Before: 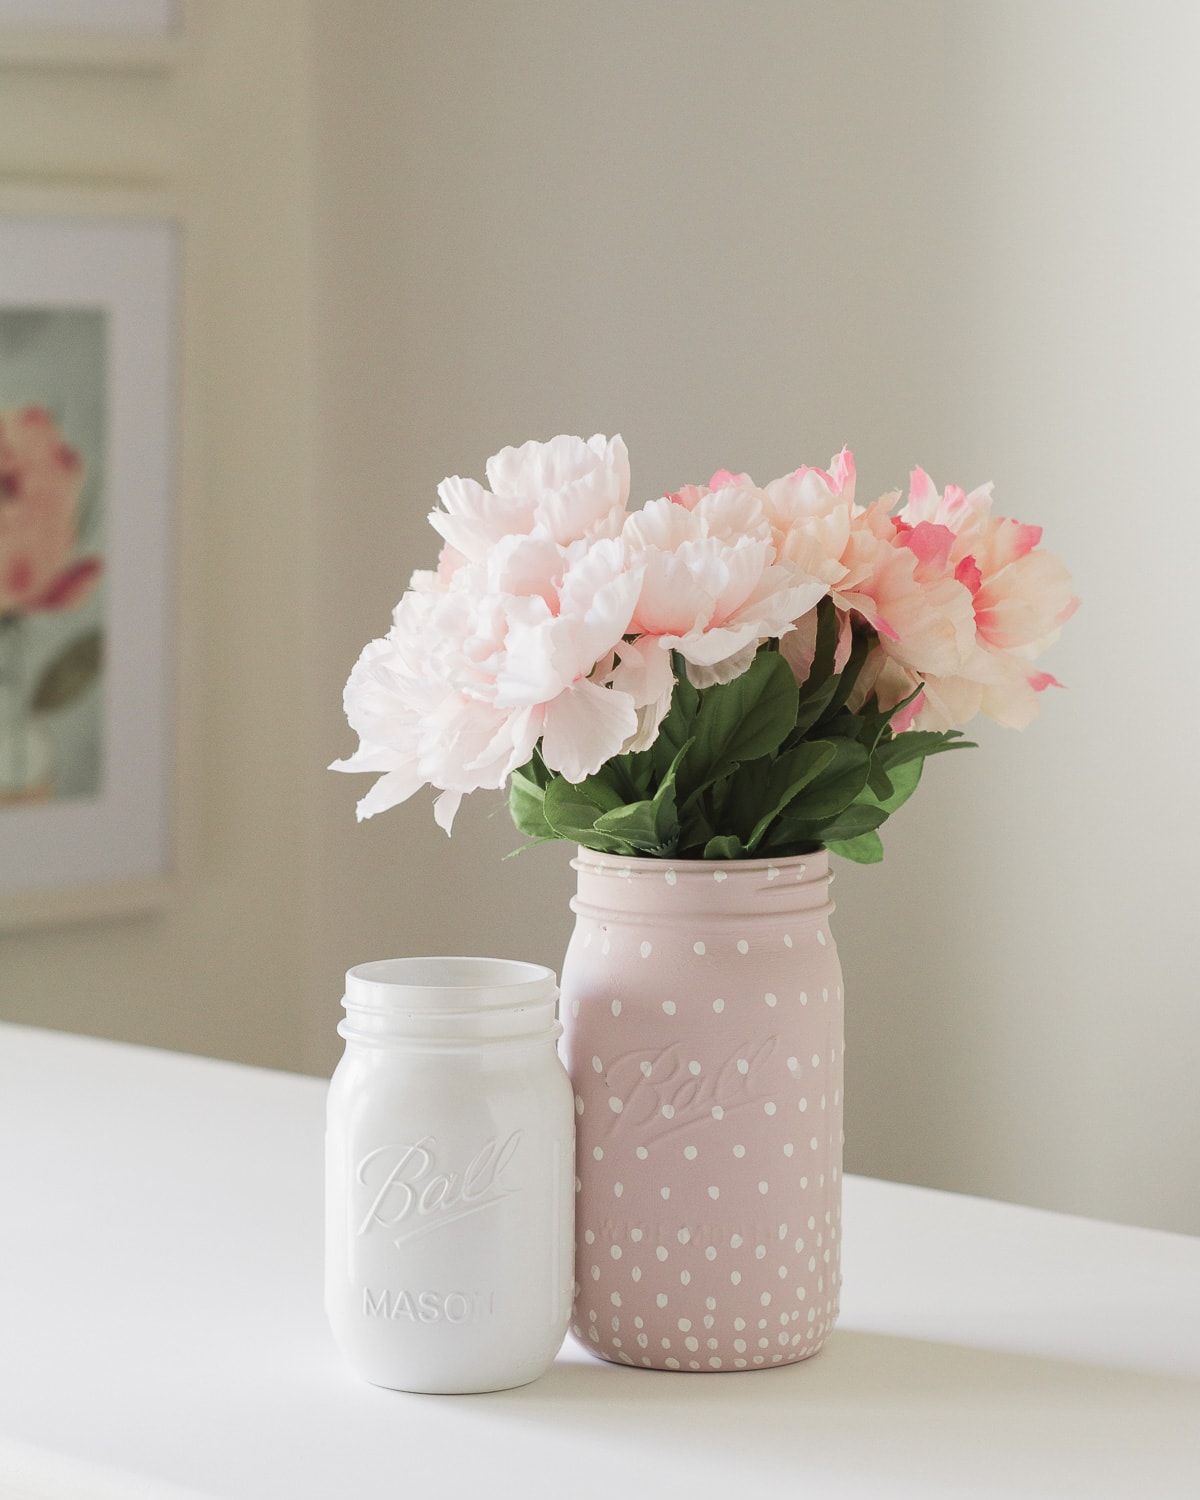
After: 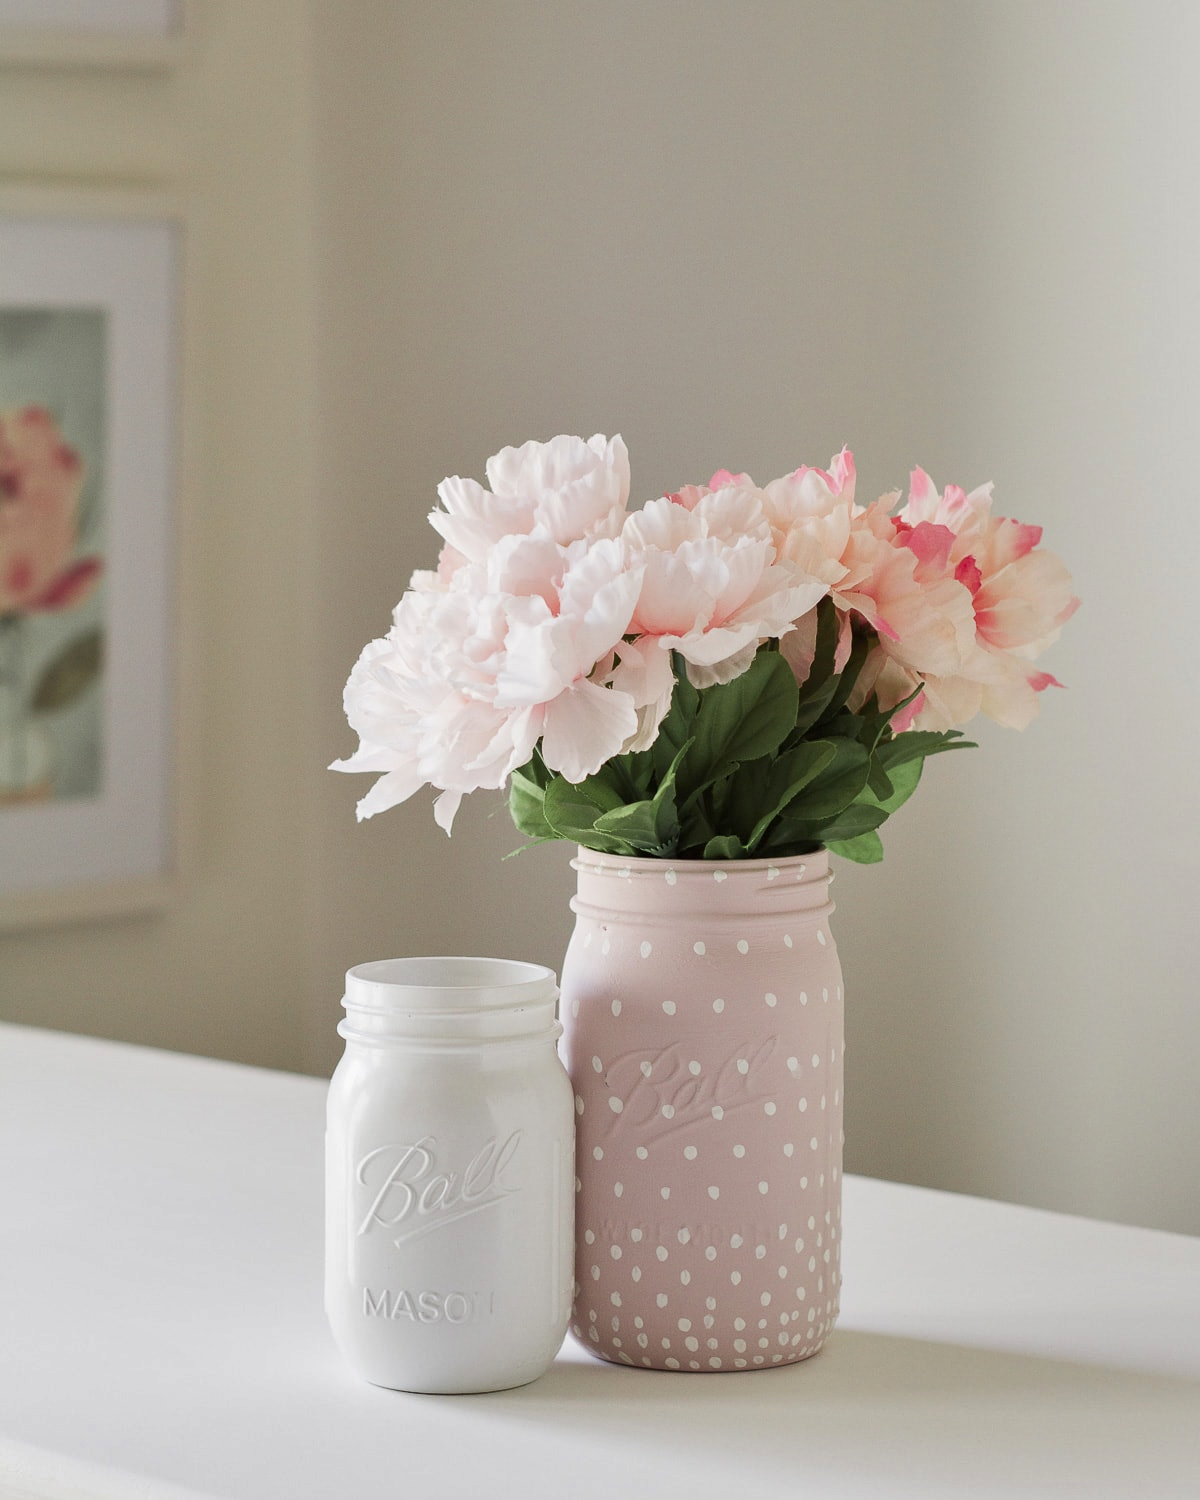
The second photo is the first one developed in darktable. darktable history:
shadows and highlights: soften with gaussian
exposure: black level correction 0.004, exposure 0.014 EV, compensate highlight preservation false
